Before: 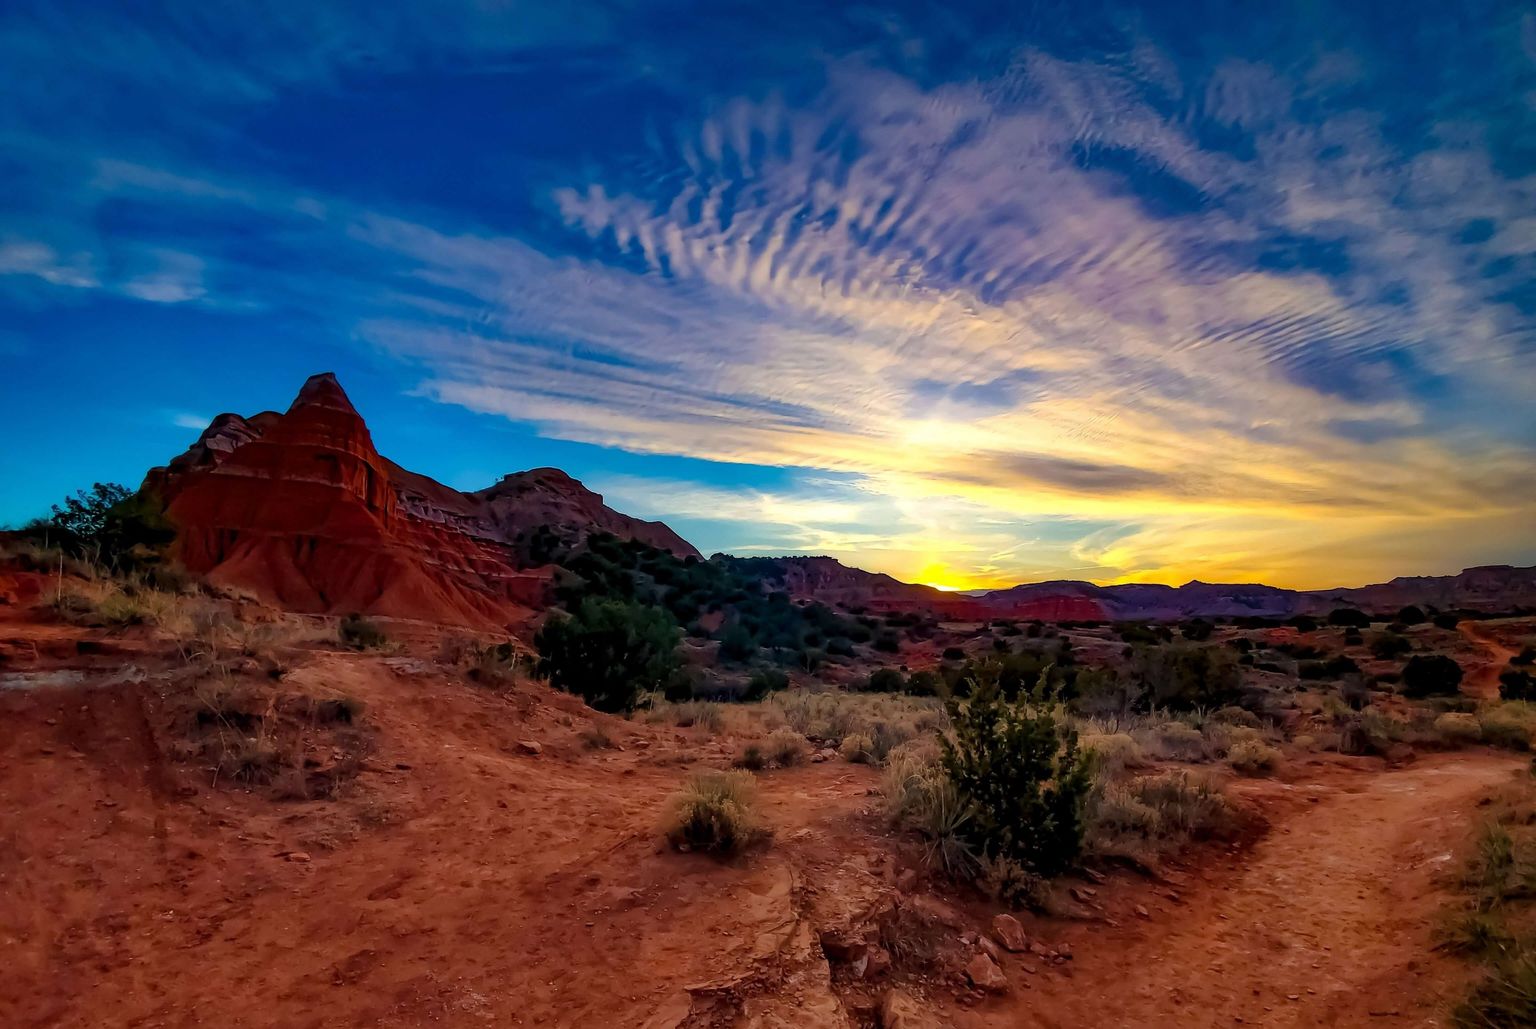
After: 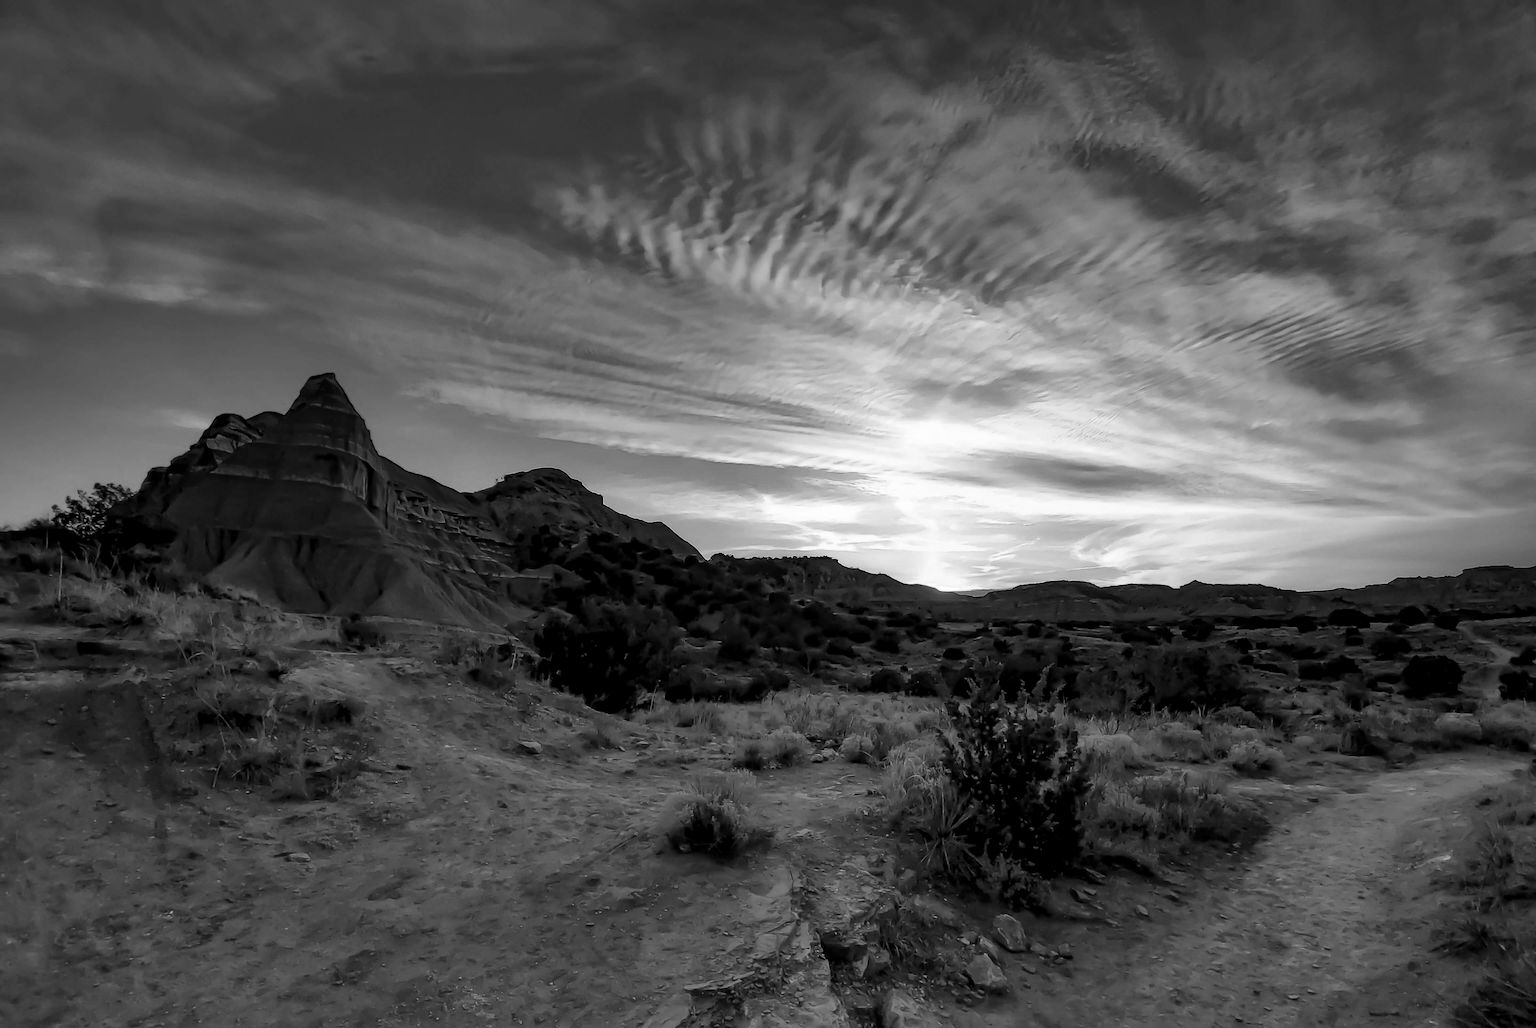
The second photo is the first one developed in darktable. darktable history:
contrast brightness saturation: saturation -1
exposure: black level correction 0.001, compensate highlight preservation false
